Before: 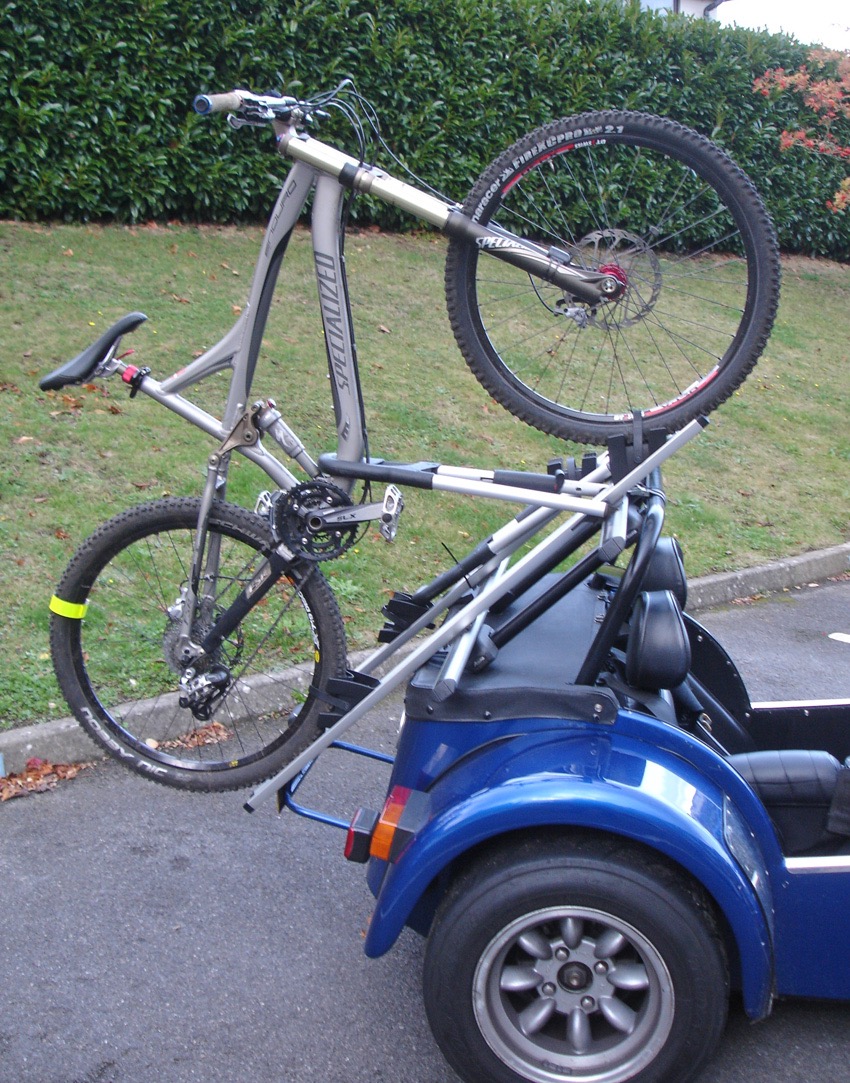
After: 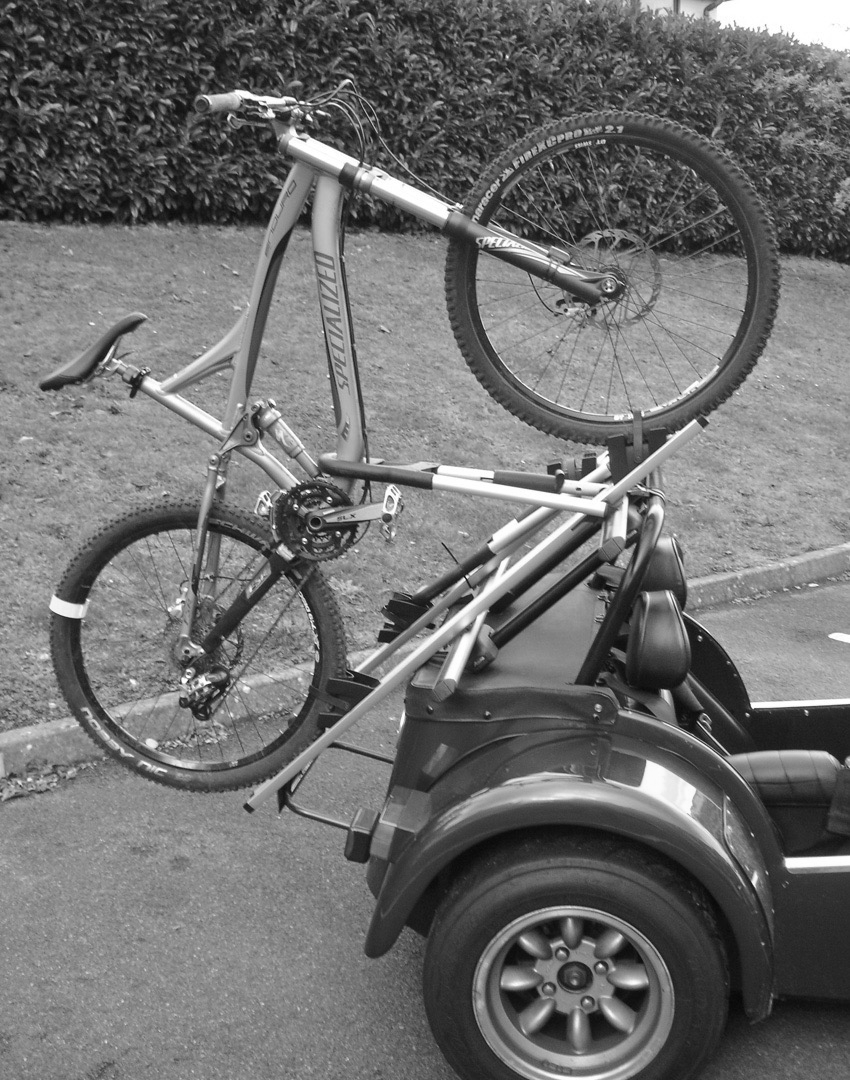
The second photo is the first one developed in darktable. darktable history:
crop: top 0.05%, bottom 0.098%
monochrome: on, module defaults
rotate and perspective: automatic cropping original format, crop left 0, crop top 0
